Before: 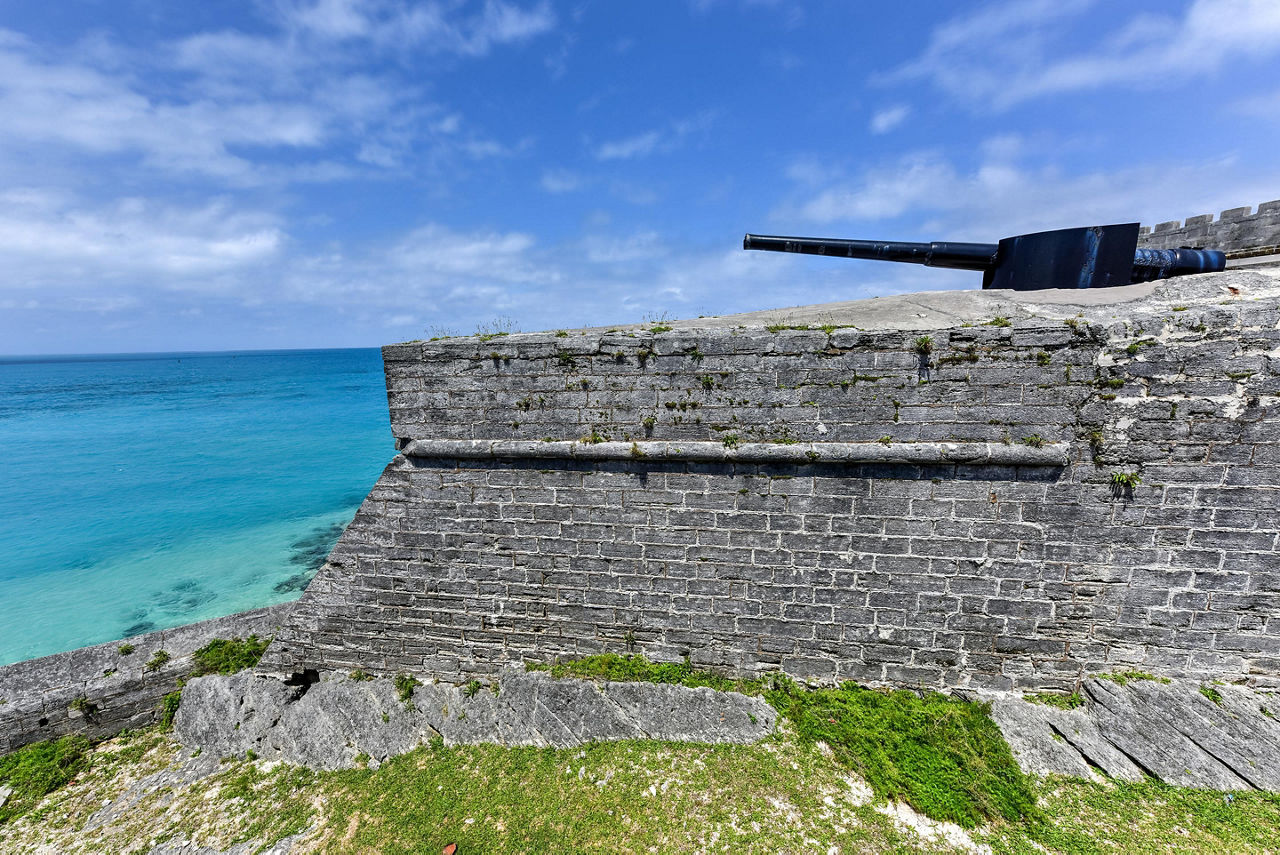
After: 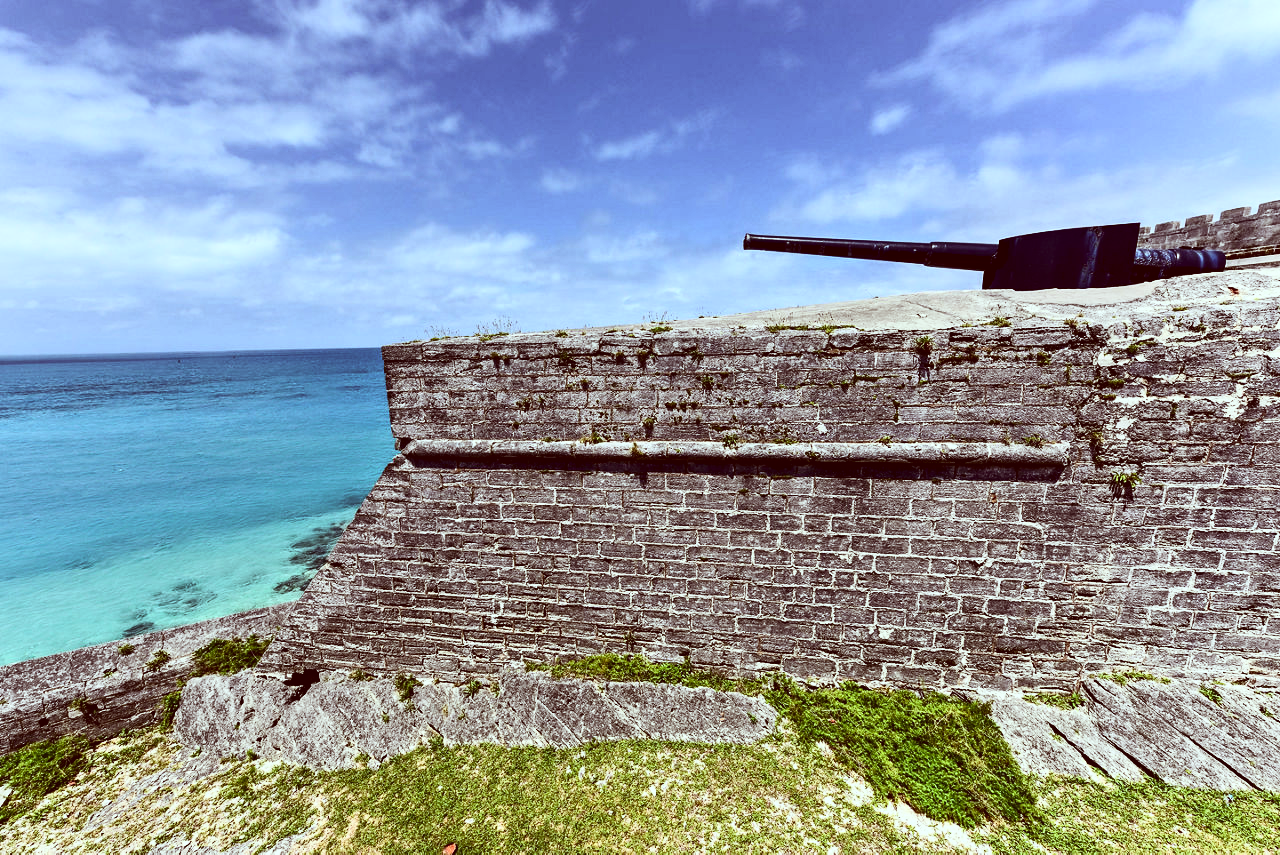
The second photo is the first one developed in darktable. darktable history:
contrast brightness saturation: contrast 0.297
color correction: highlights a* -7.04, highlights b* -0.153, shadows a* 20.23, shadows b* 11.05
shadows and highlights: shadows -1.24, highlights 39.38
